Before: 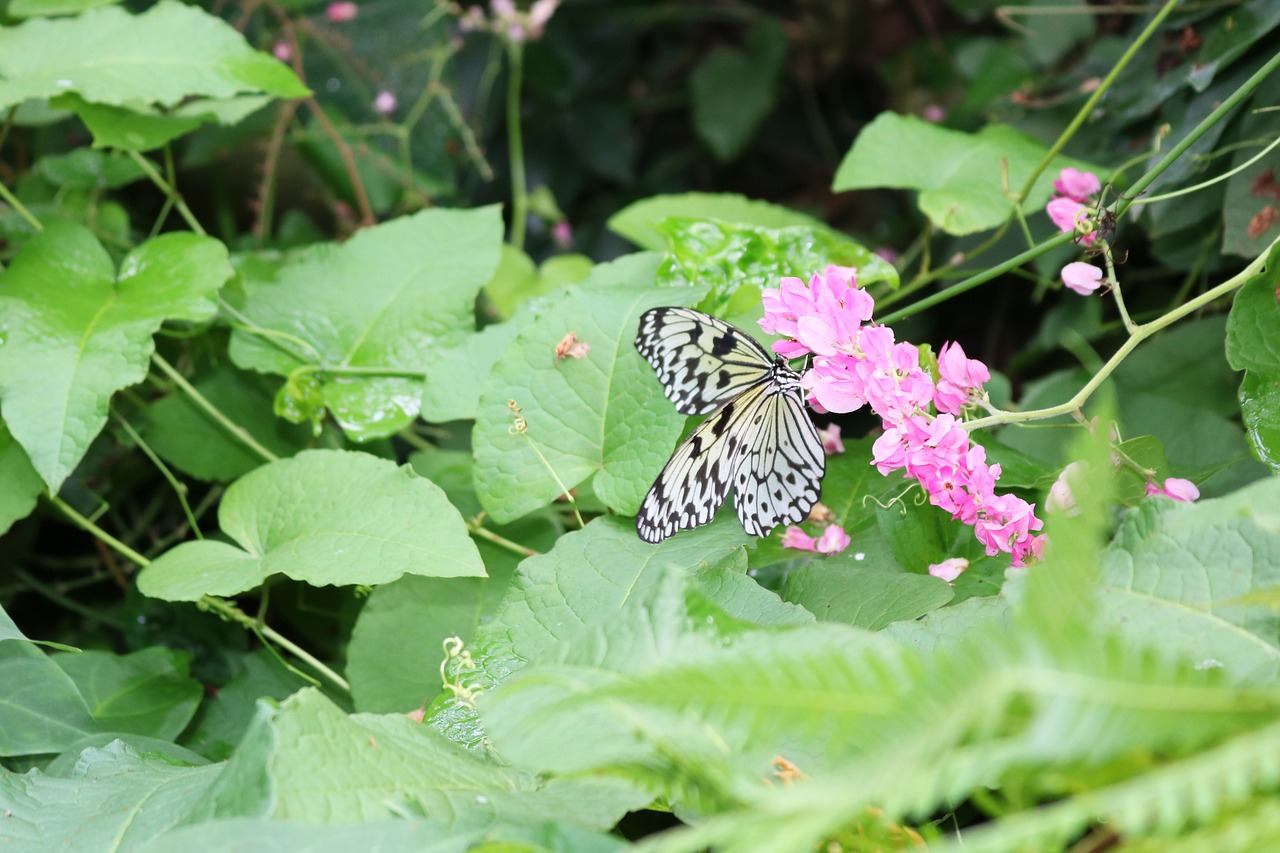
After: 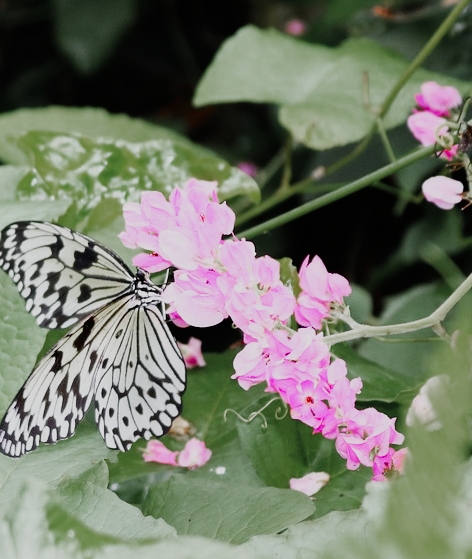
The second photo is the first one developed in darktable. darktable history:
crop and rotate: left 49.936%, top 10.094%, right 13.136%, bottom 24.256%
sigmoid: skew -0.2, preserve hue 0%, red attenuation 0.1, red rotation 0.035, green attenuation 0.1, green rotation -0.017, blue attenuation 0.15, blue rotation -0.052, base primaries Rec2020
color zones: curves: ch0 [(0, 0.48) (0.209, 0.398) (0.305, 0.332) (0.429, 0.493) (0.571, 0.5) (0.714, 0.5) (0.857, 0.5) (1, 0.48)]; ch1 [(0, 0.736) (0.143, 0.625) (0.225, 0.371) (0.429, 0.256) (0.571, 0.241) (0.714, 0.213) (0.857, 0.48) (1, 0.736)]; ch2 [(0, 0.448) (0.143, 0.498) (0.286, 0.5) (0.429, 0.5) (0.571, 0.5) (0.714, 0.5) (0.857, 0.5) (1, 0.448)]
